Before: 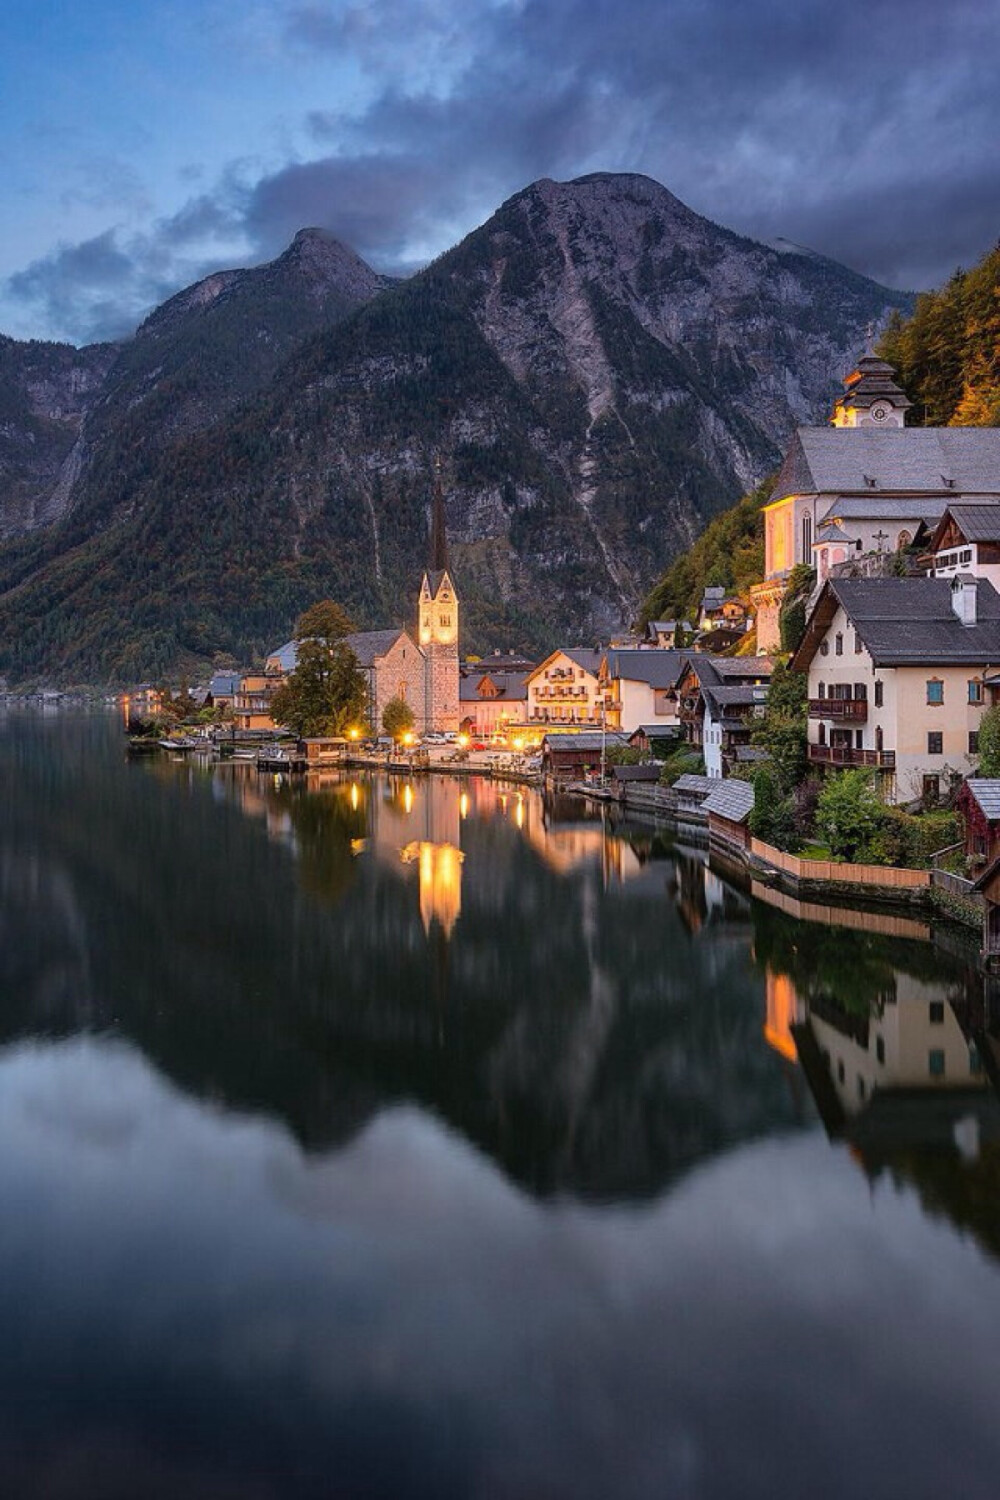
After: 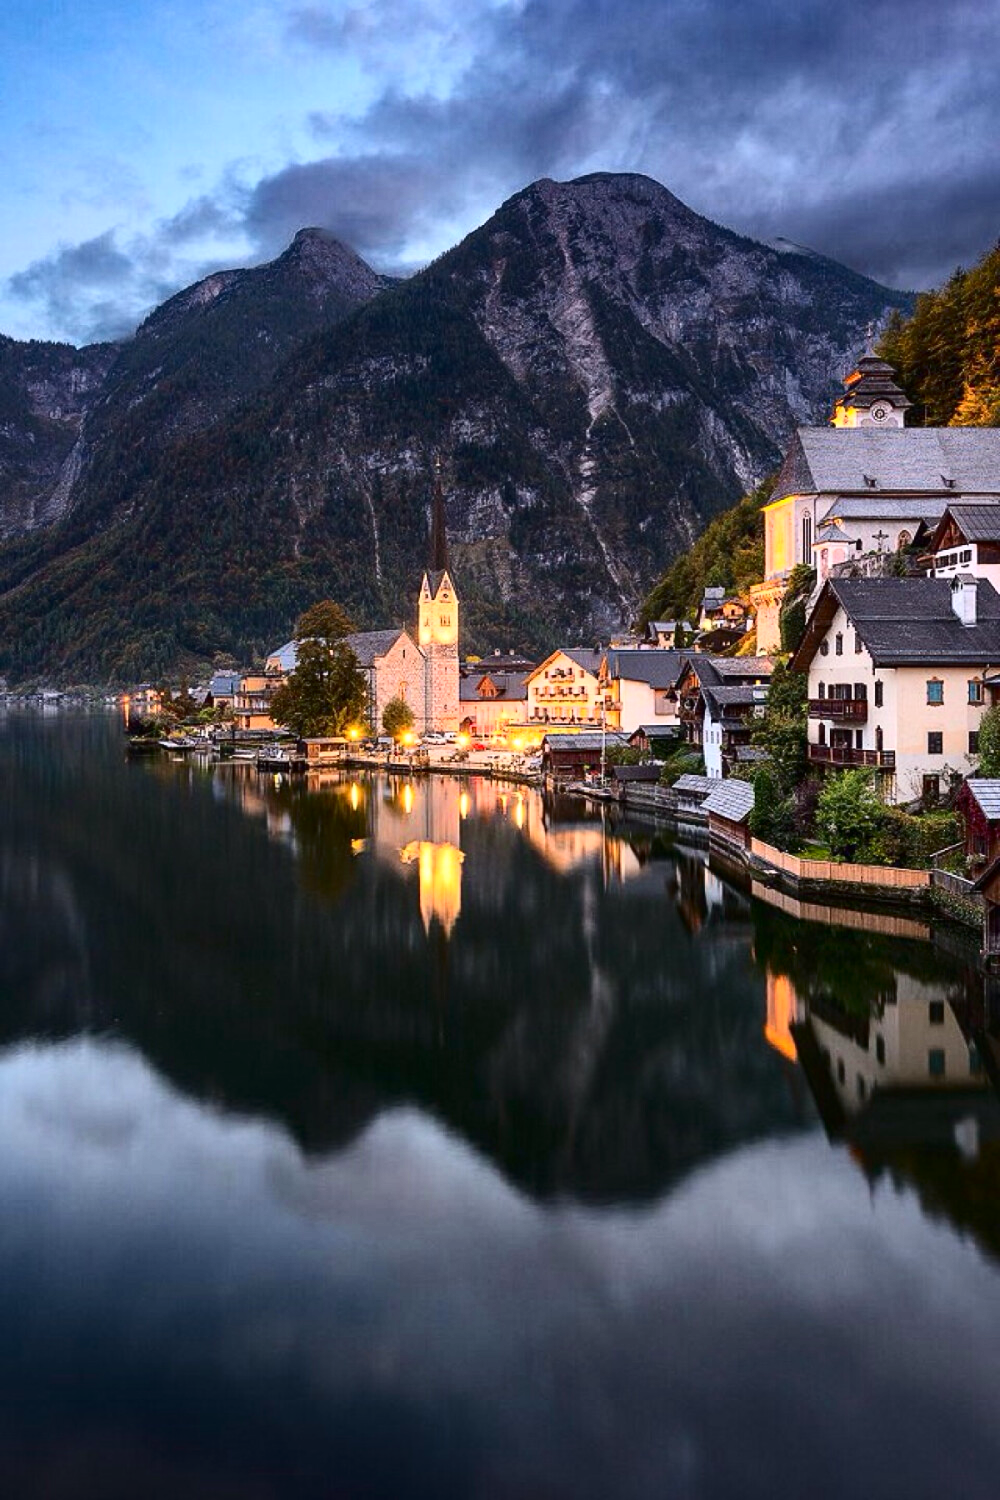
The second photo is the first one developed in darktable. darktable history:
contrast brightness saturation: contrast 0.28
vibrance: on, module defaults
exposure: black level correction 0, exposure 0.4 EV, compensate exposure bias true, compensate highlight preservation false
